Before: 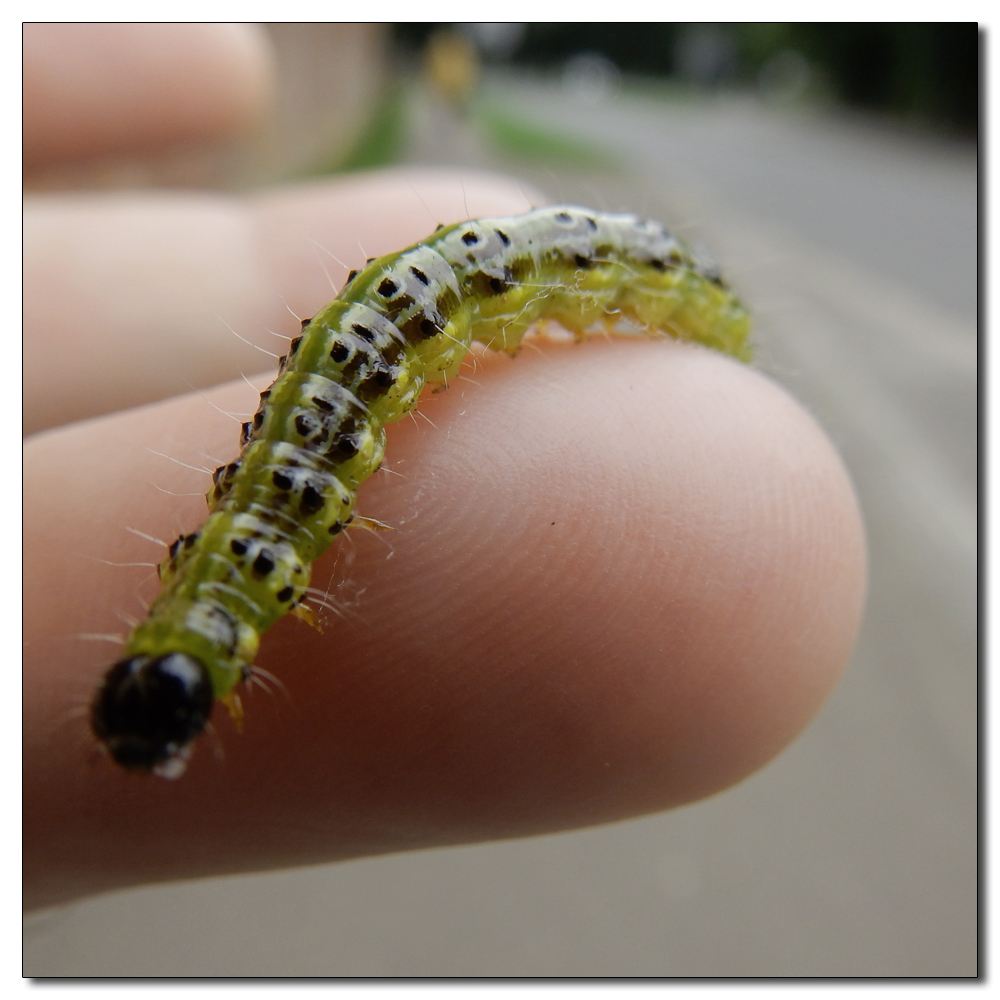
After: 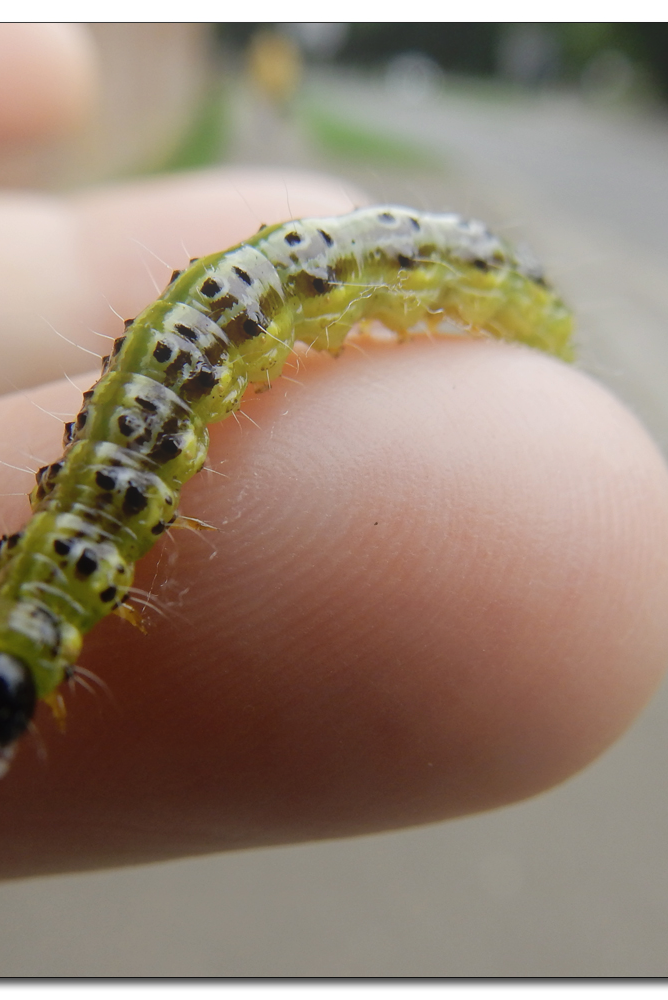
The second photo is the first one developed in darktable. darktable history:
bloom: size 38%, threshold 95%, strength 30%
crop and rotate: left 17.732%, right 15.423%
